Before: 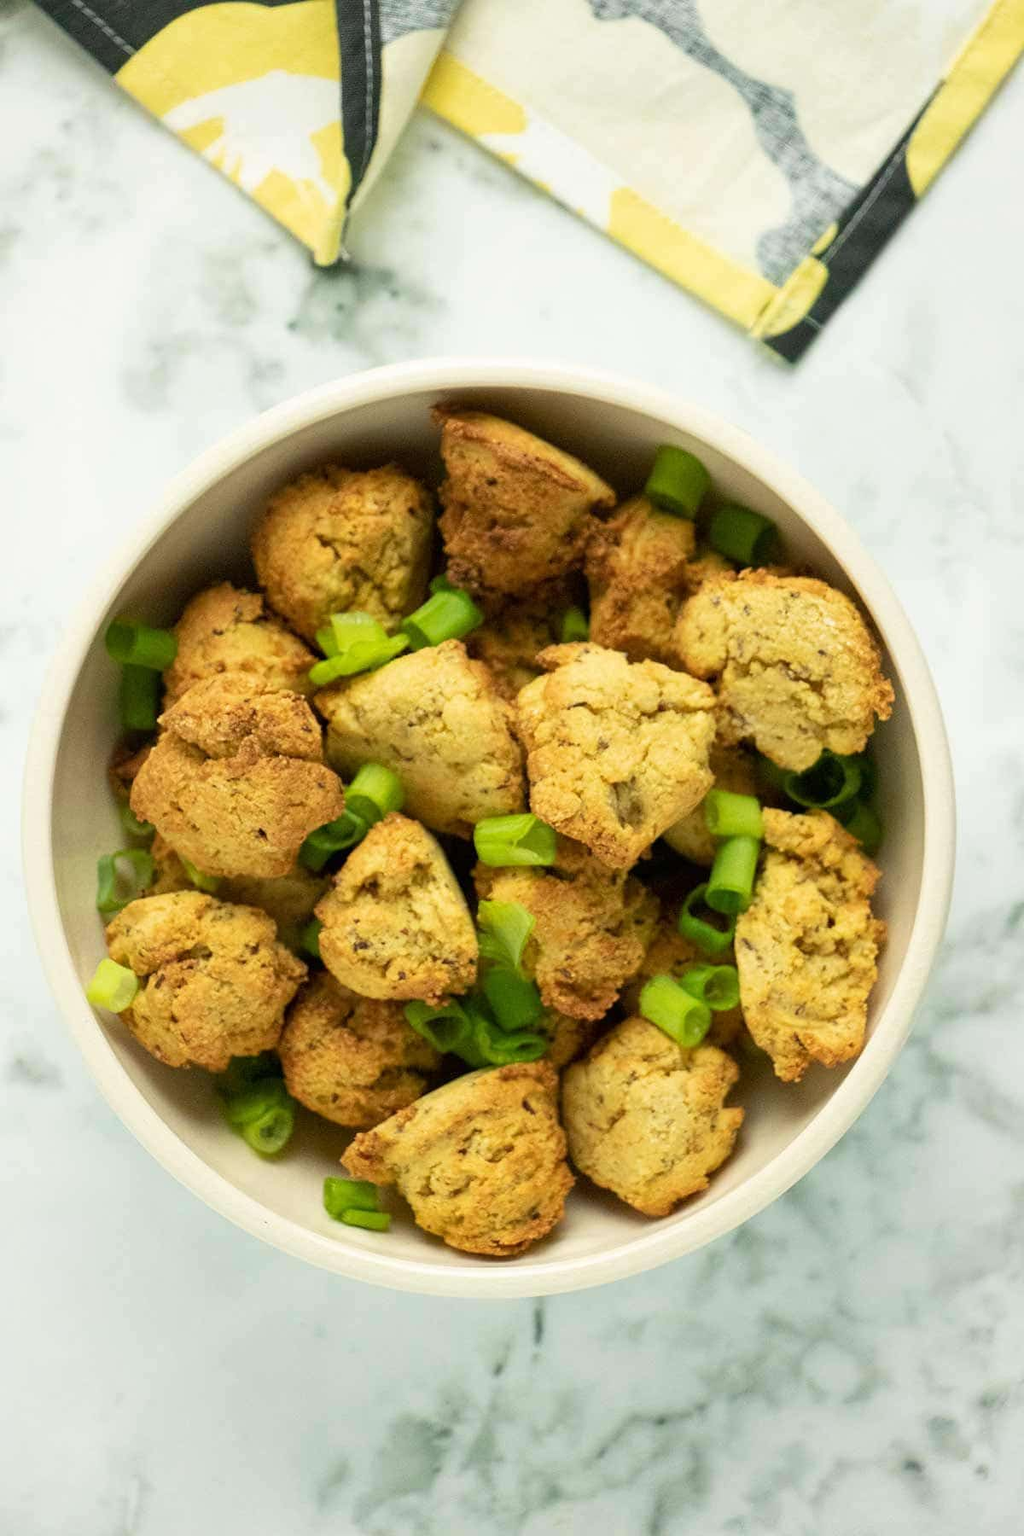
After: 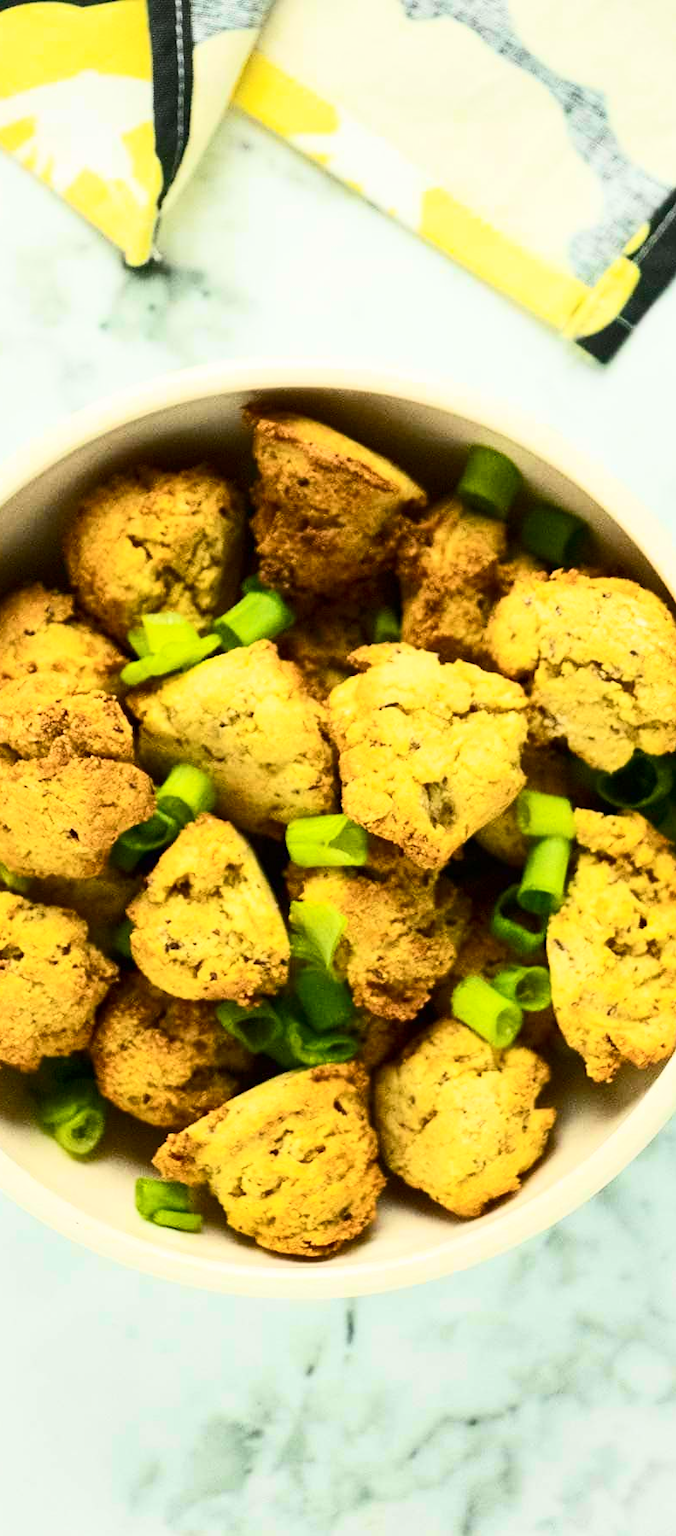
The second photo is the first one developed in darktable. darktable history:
contrast brightness saturation: contrast 0.39, brightness 0.1
color balance rgb: global vibrance 42.74%
crop and rotate: left 18.442%, right 15.508%
